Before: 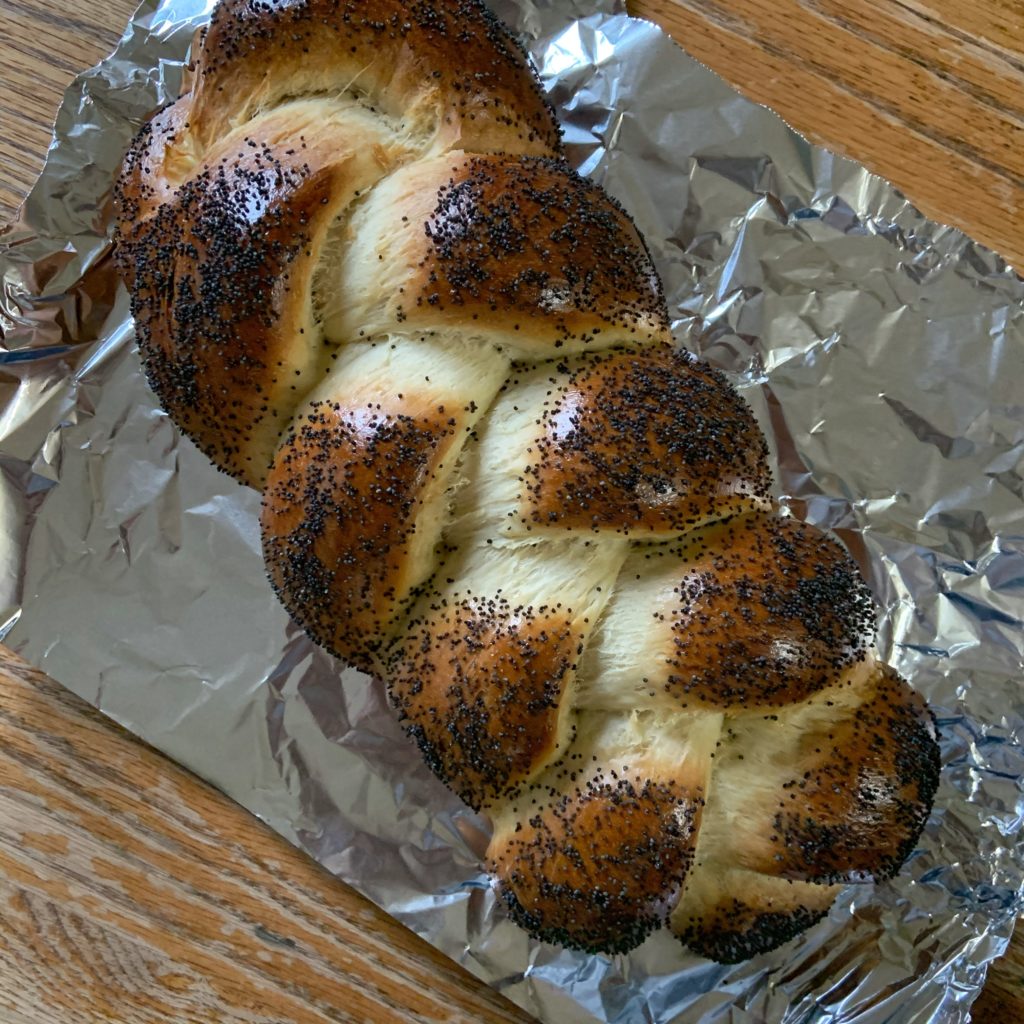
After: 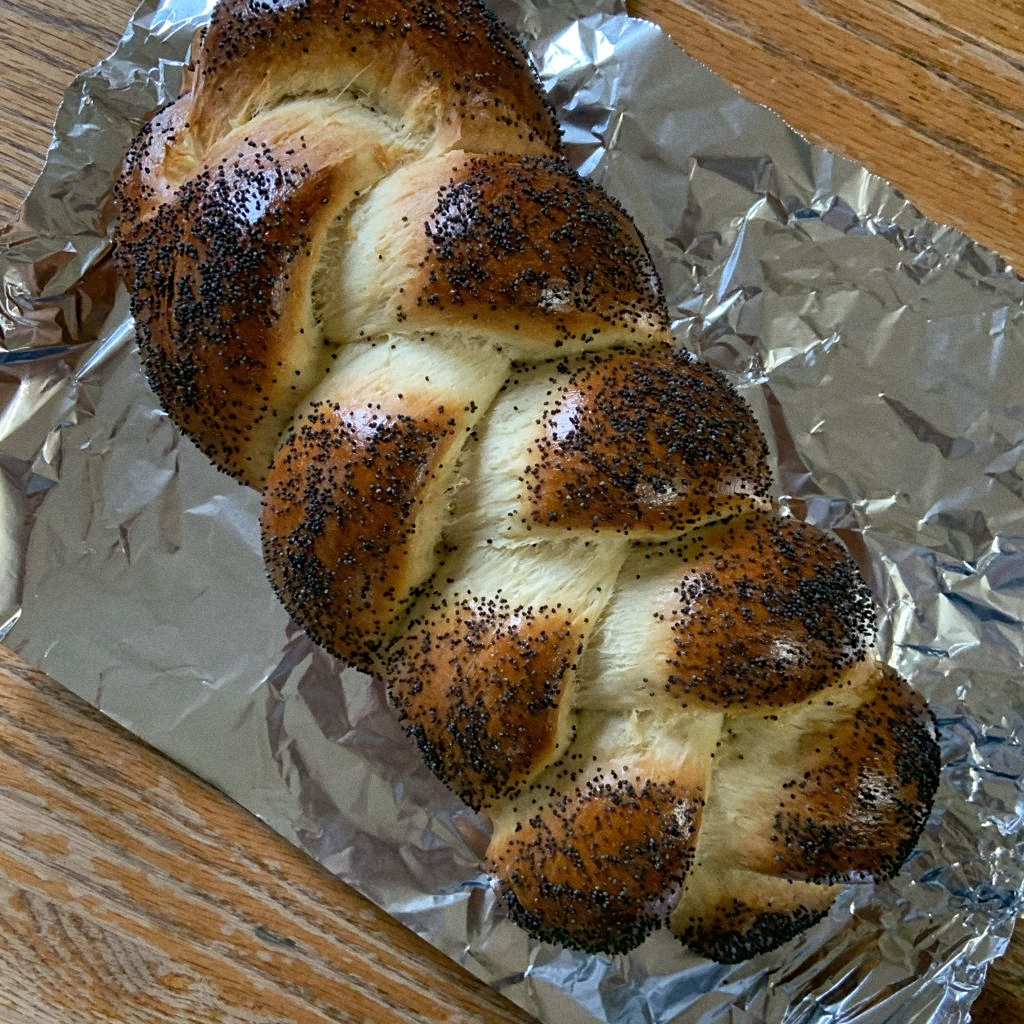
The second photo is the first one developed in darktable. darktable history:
grain: coarseness 0.09 ISO
sharpen: amount 0.2
